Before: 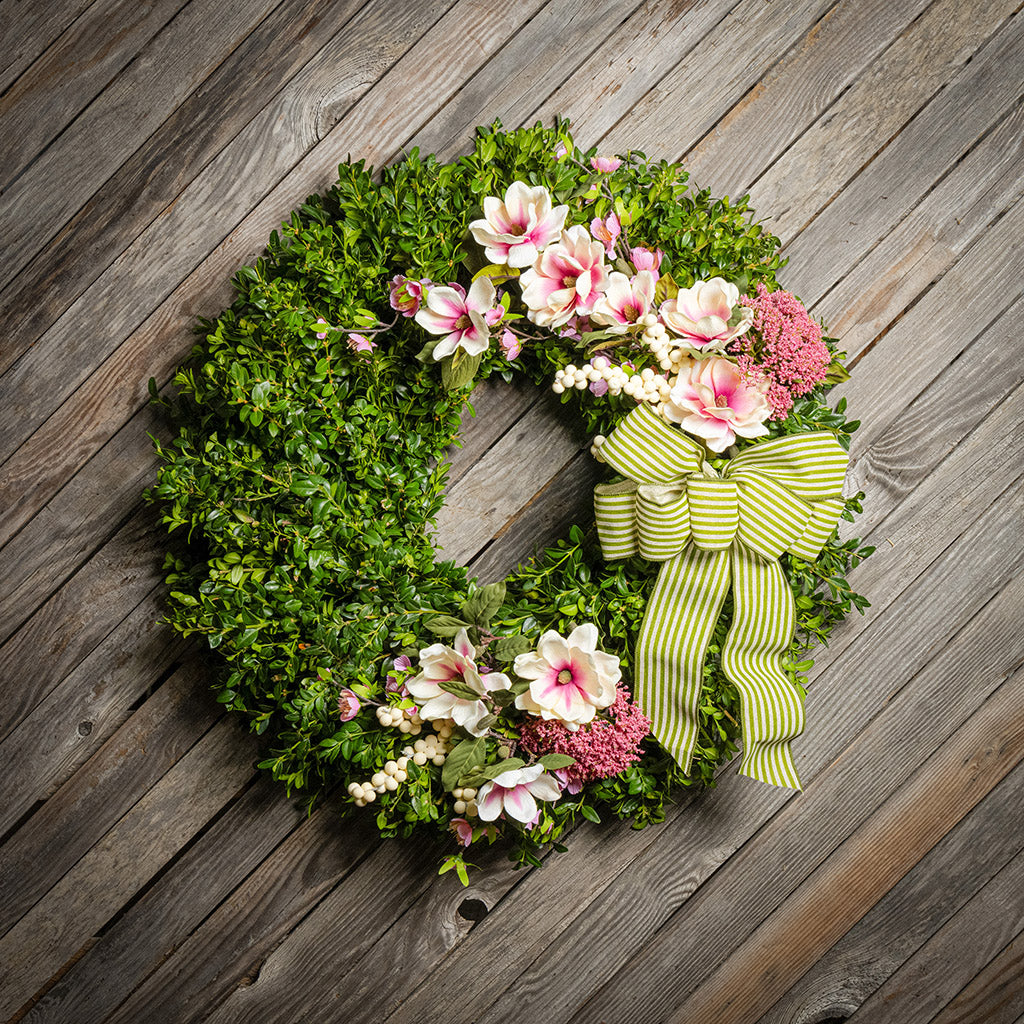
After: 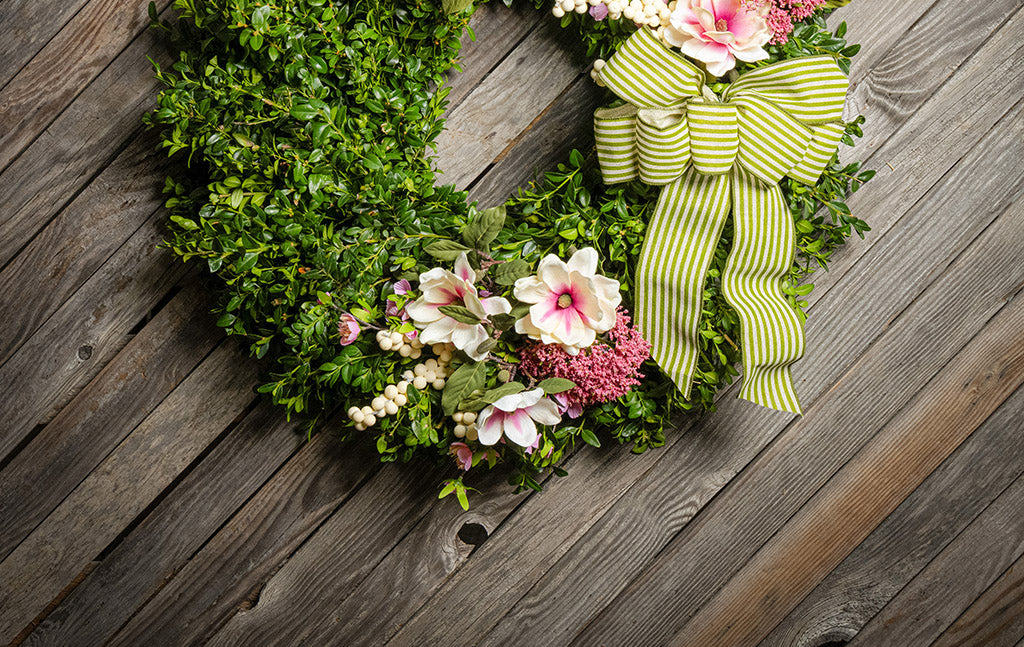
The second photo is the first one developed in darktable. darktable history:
crop and rotate: top 36.732%
